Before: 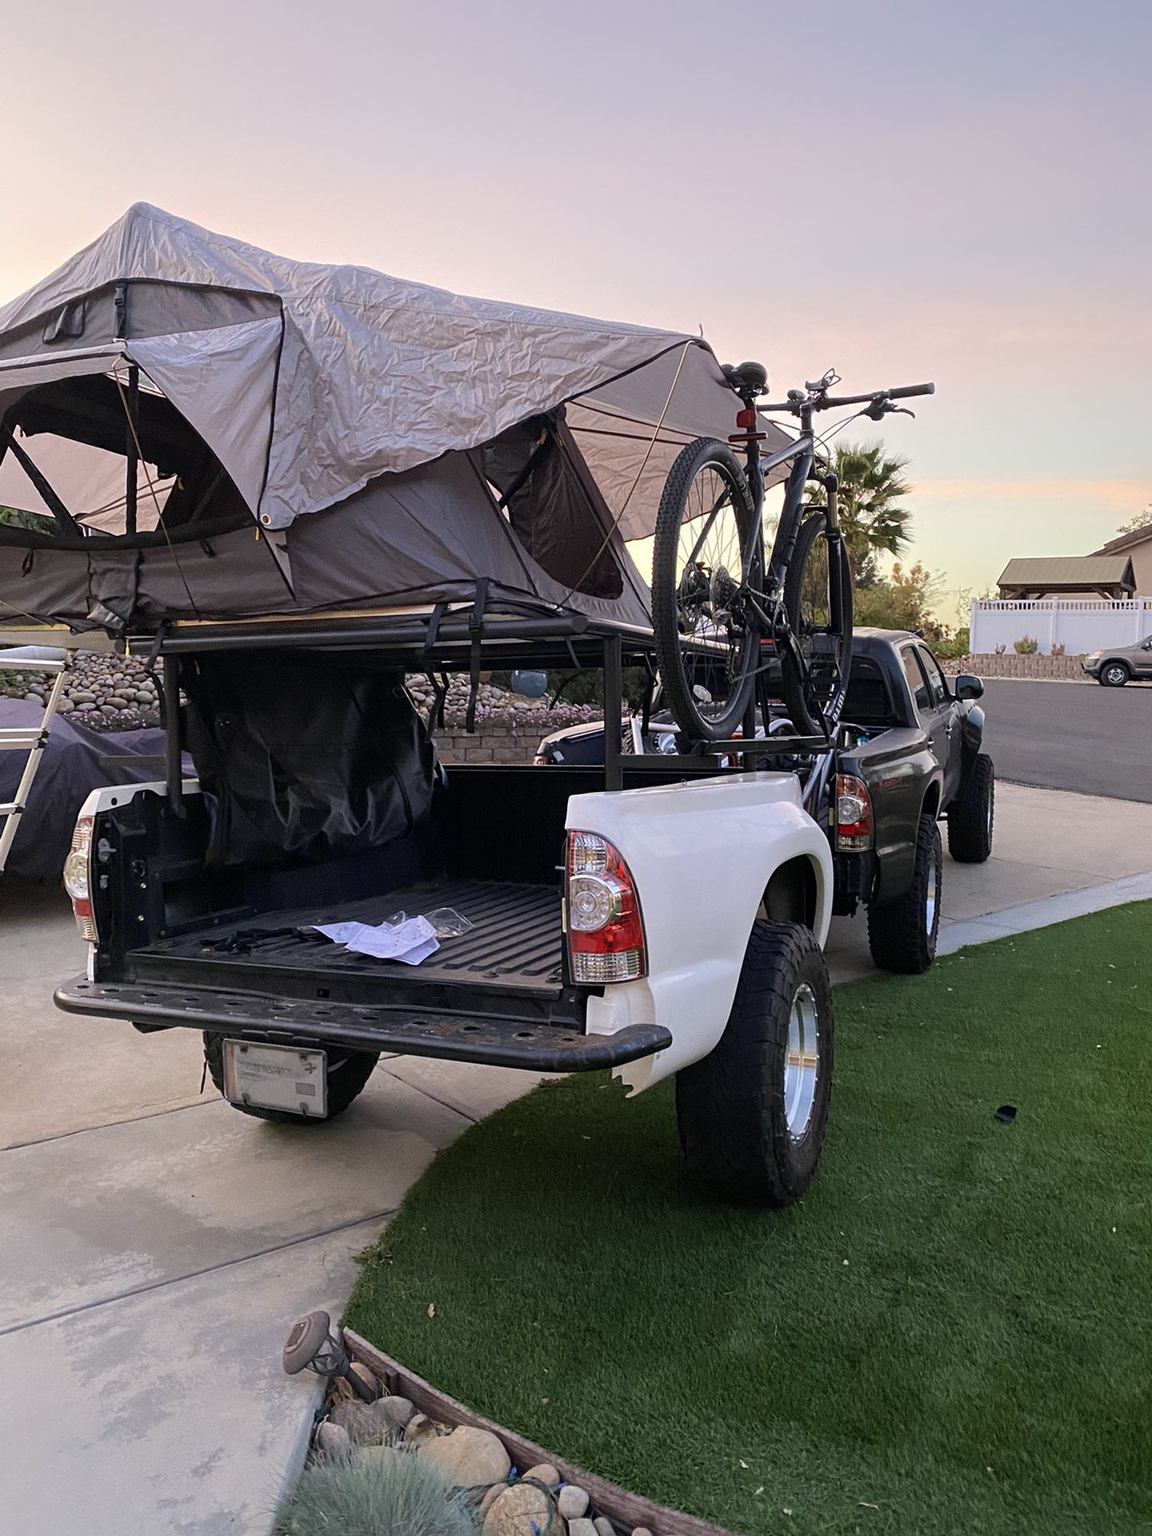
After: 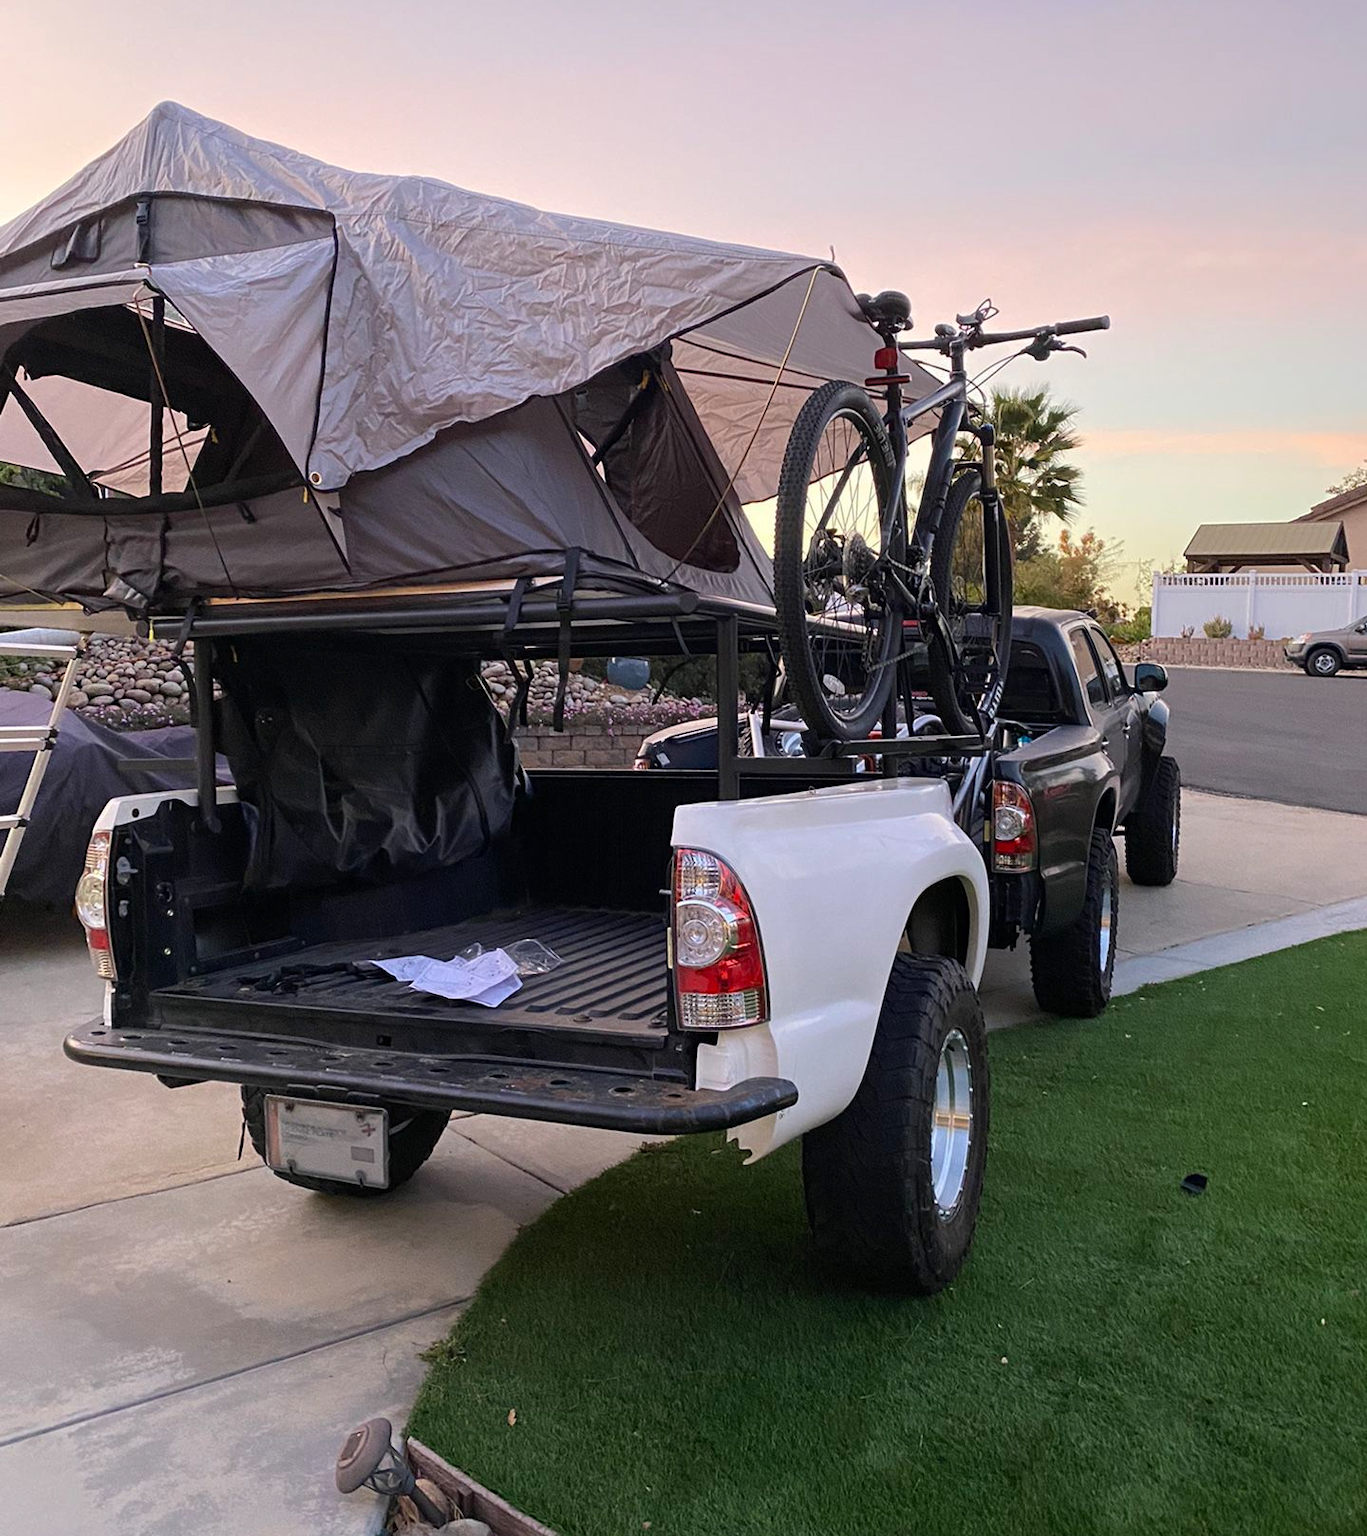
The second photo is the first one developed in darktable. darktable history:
crop: top 7.608%, bottom 8.045%
